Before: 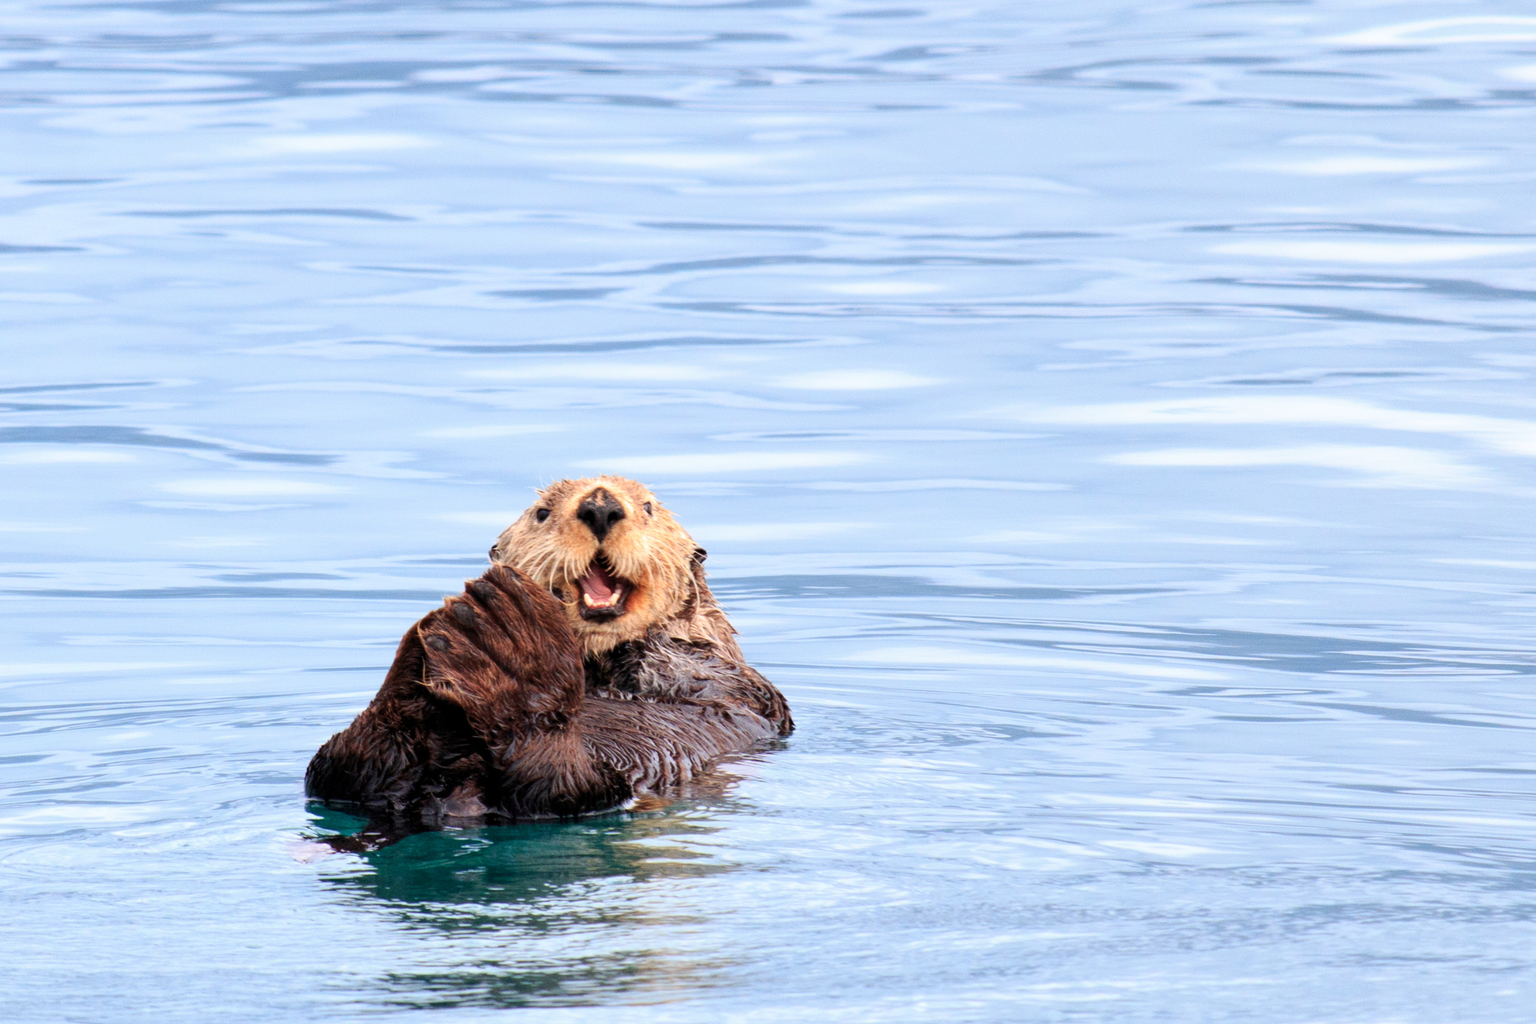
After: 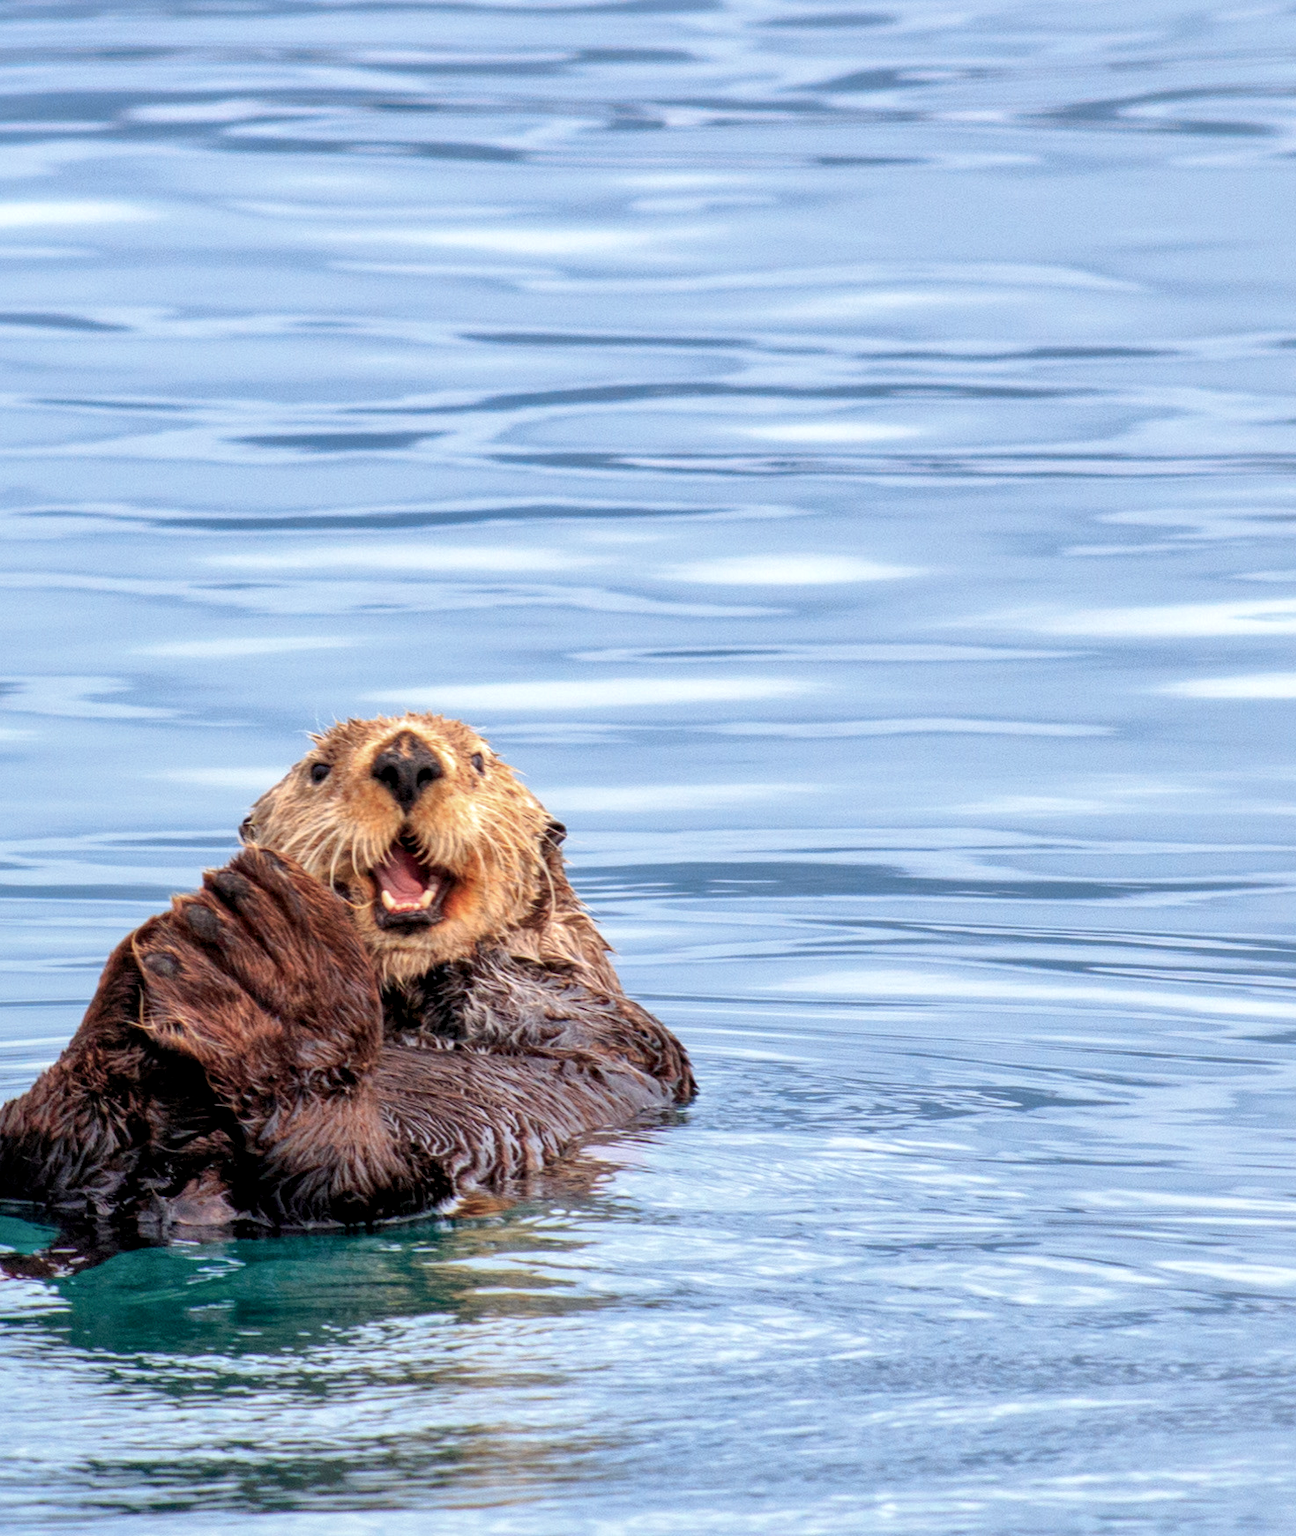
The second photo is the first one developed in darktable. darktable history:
crop: left 21.496%, right 22.254%
local contrast: detail 130%
shadows and highlights: on, module defaults
